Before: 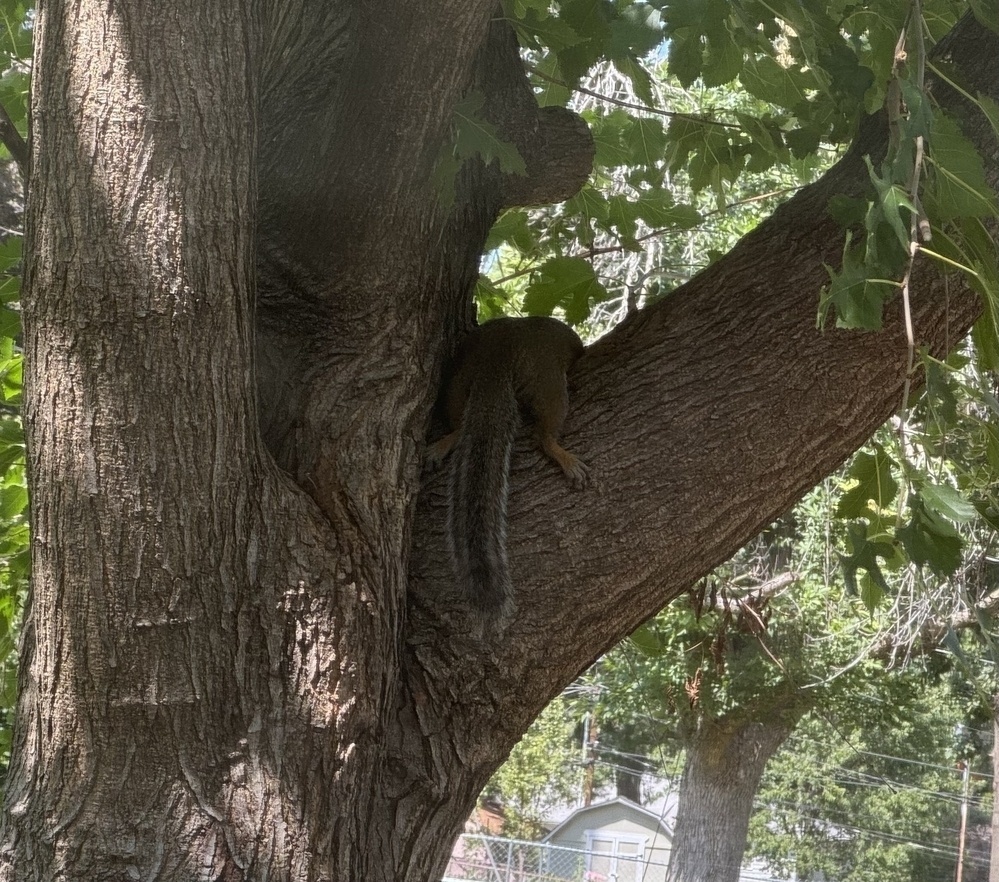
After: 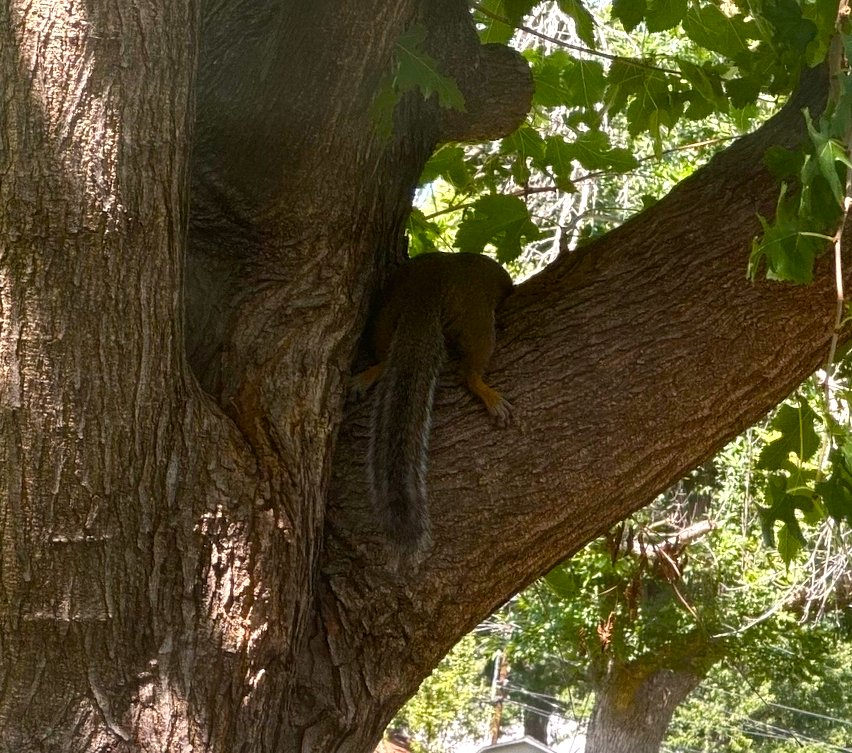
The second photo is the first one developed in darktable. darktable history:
crop and rotate: angle -2.89°, left 5.148%, top 5.17%, right 4.735%, bottom 4.572%
color balance rgb: highlights gain › chroma 2.033%, highlights gain › hue 62.73°, linear chroma grading › global chroma 8.876%, perceptual saturation grading › global saturation 20%, perceptual saturation grading › highlights -25.235%, perceptual saturation grading › shadows 49.466%, perceptual brilliance grading › highlights 16.454%, perceptual brilliance grading › shadows -14.213%, global vibrance 14.861%
